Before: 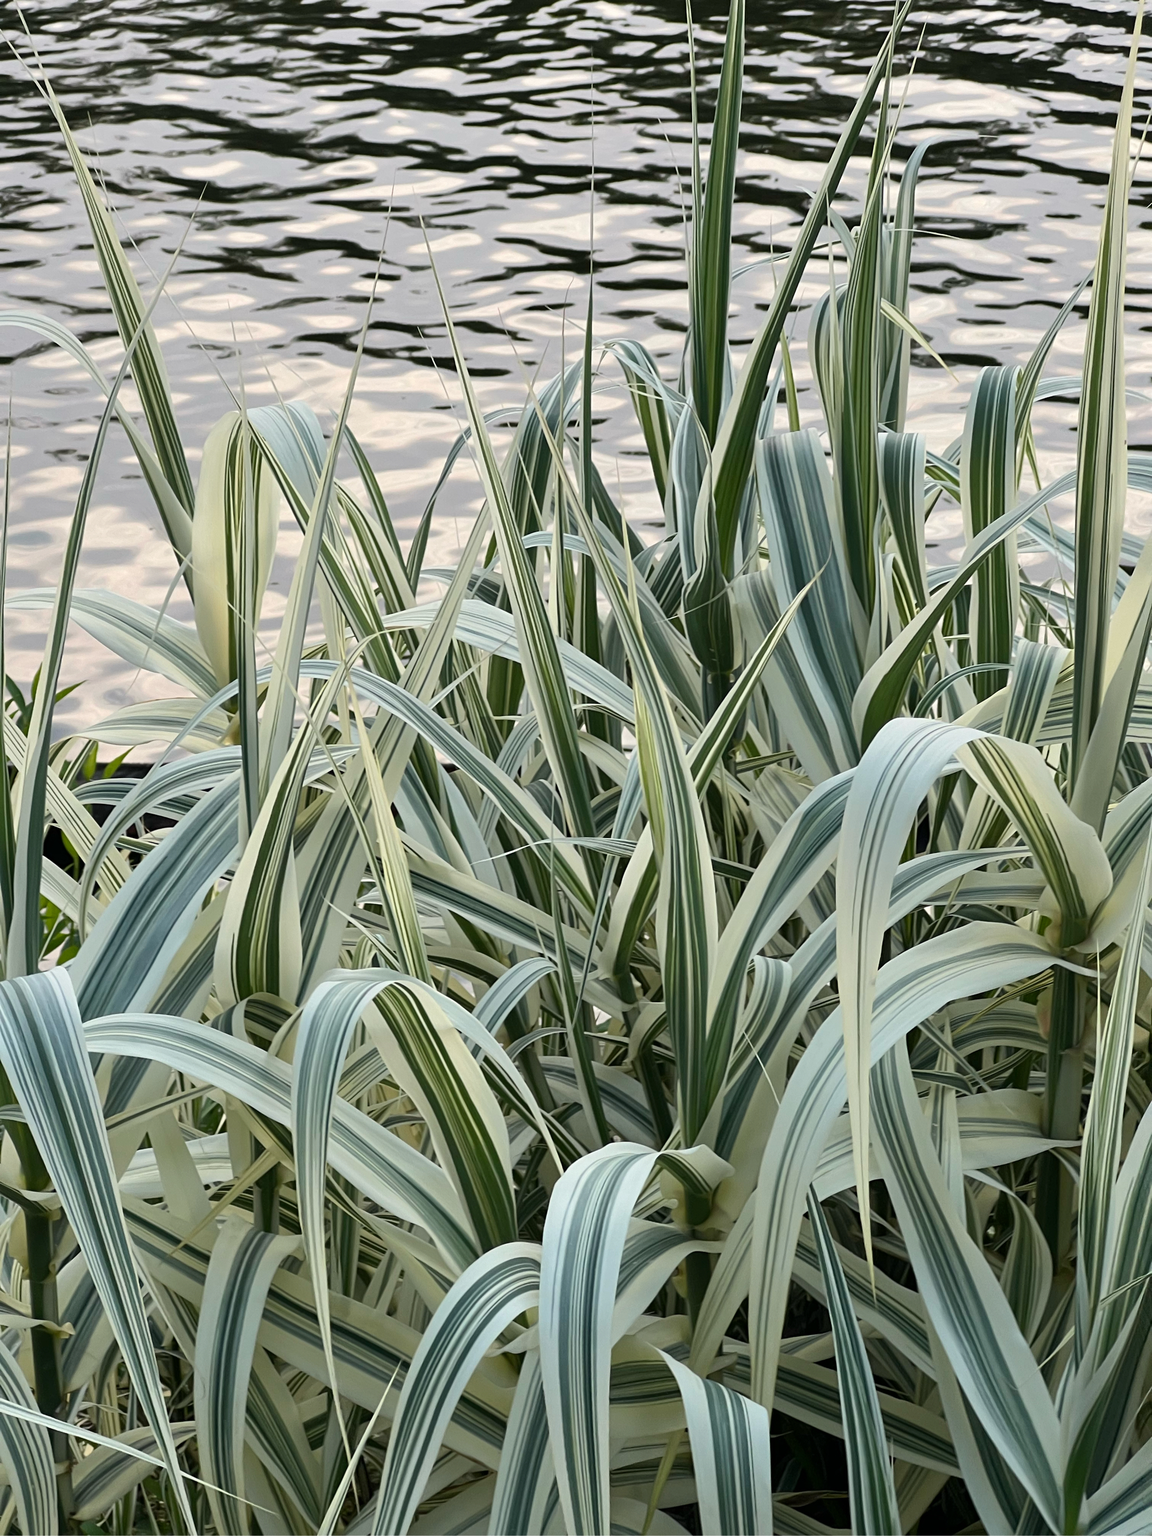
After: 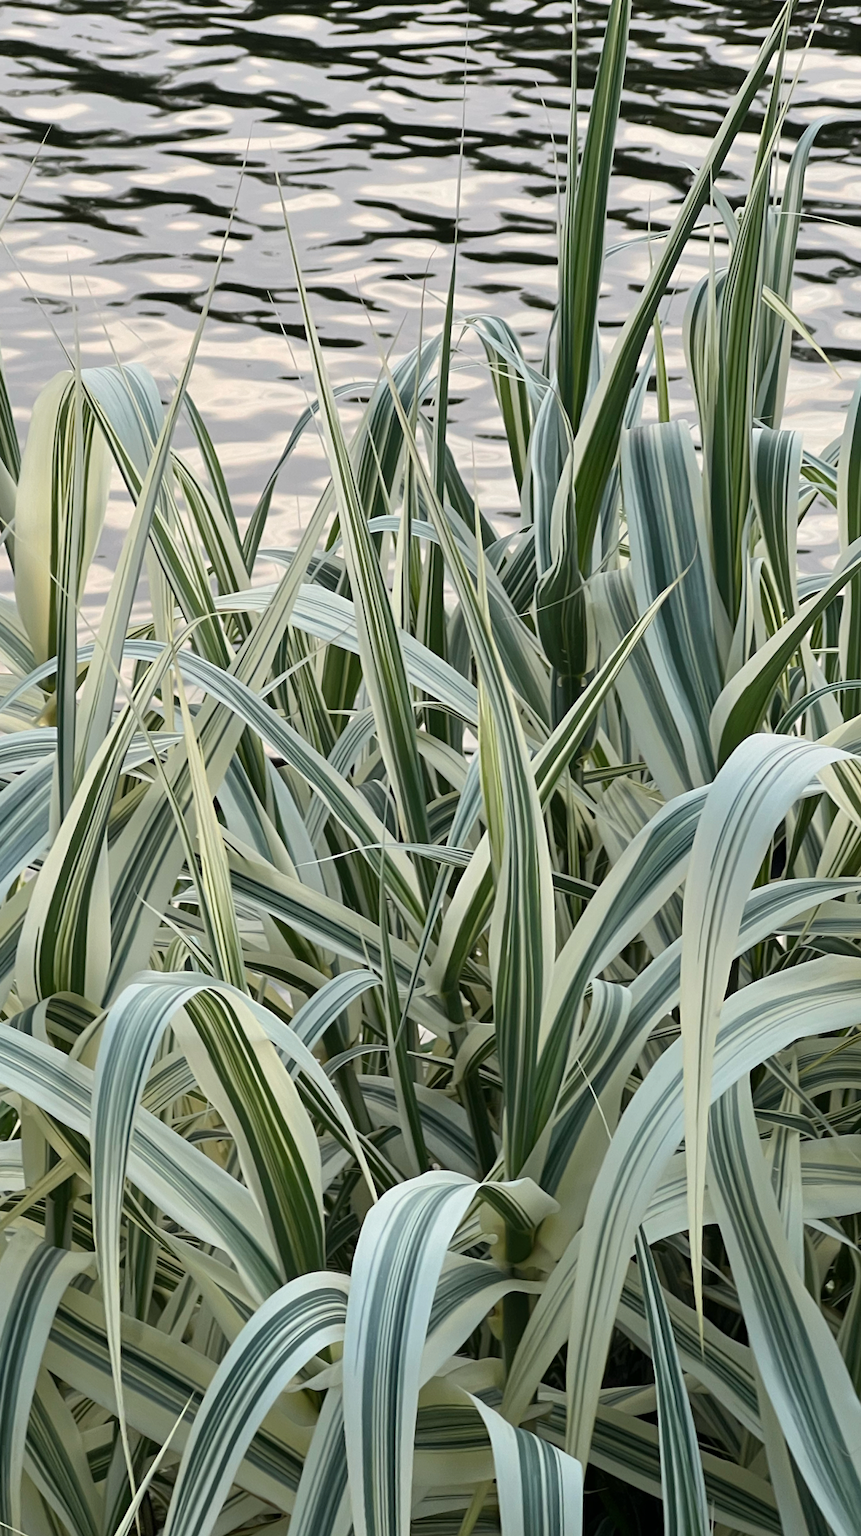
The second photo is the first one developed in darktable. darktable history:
crop and rotate: angle -2.89°, left 14.238%, top 0.015%, right 11.029%, bottom 0.093%
